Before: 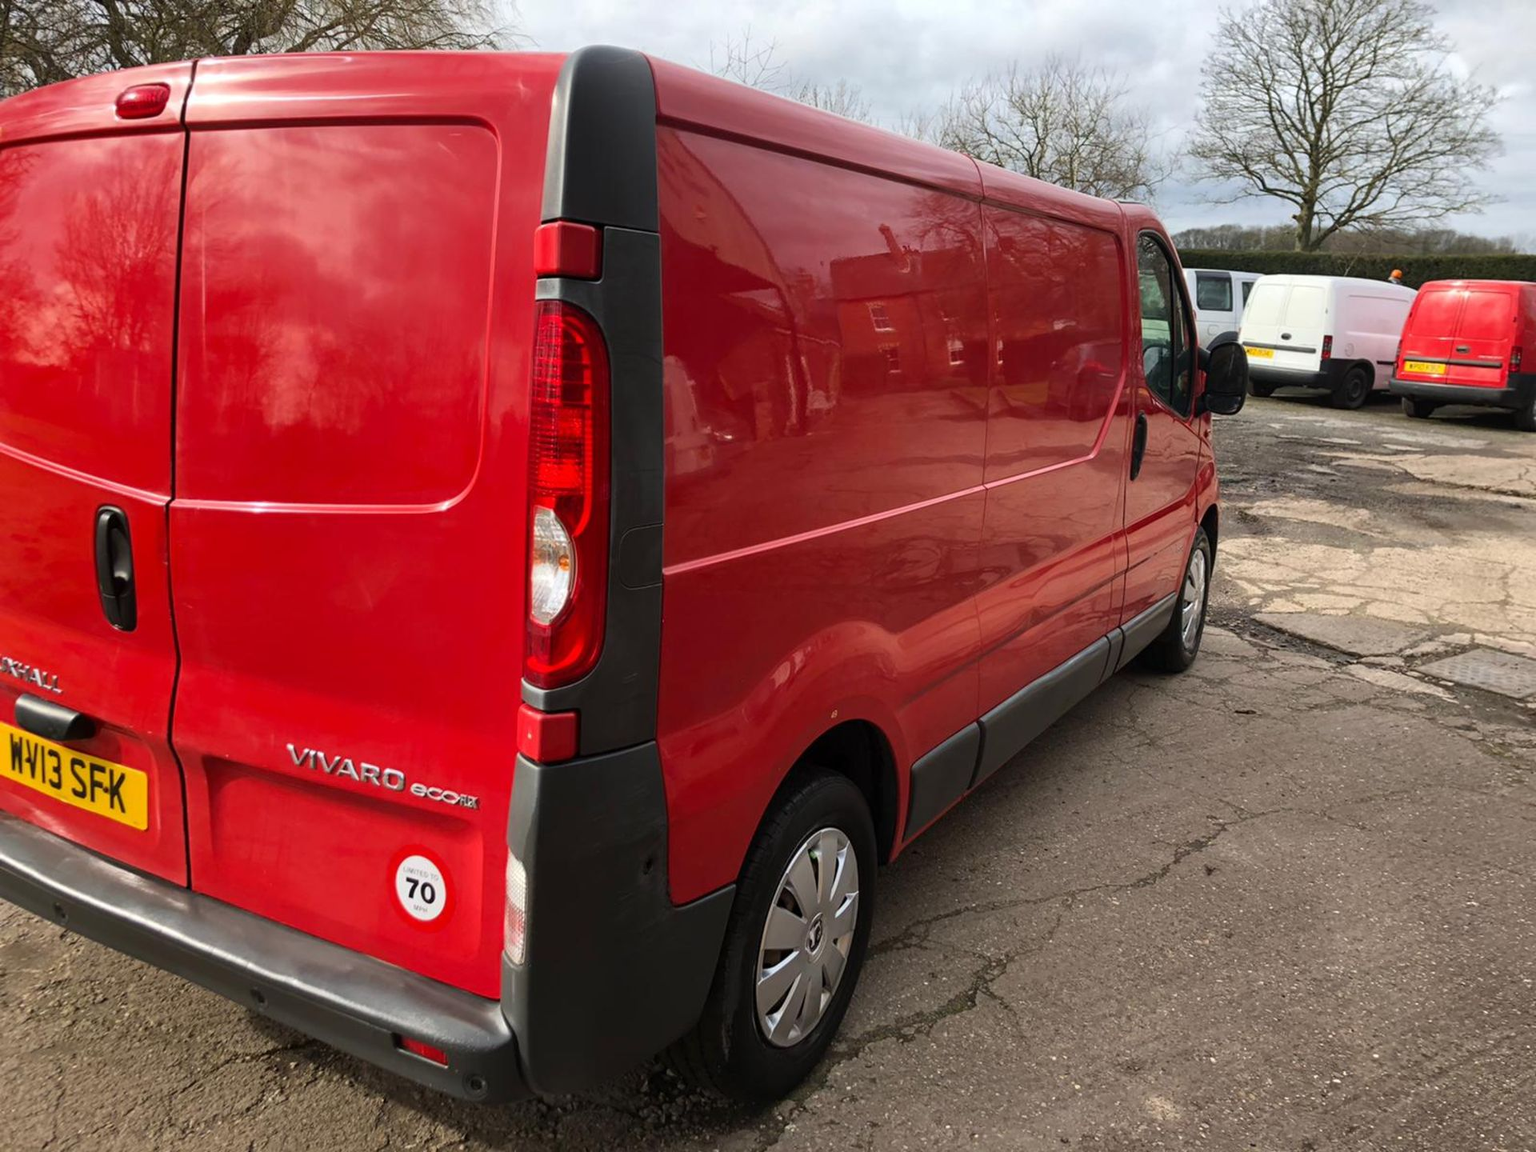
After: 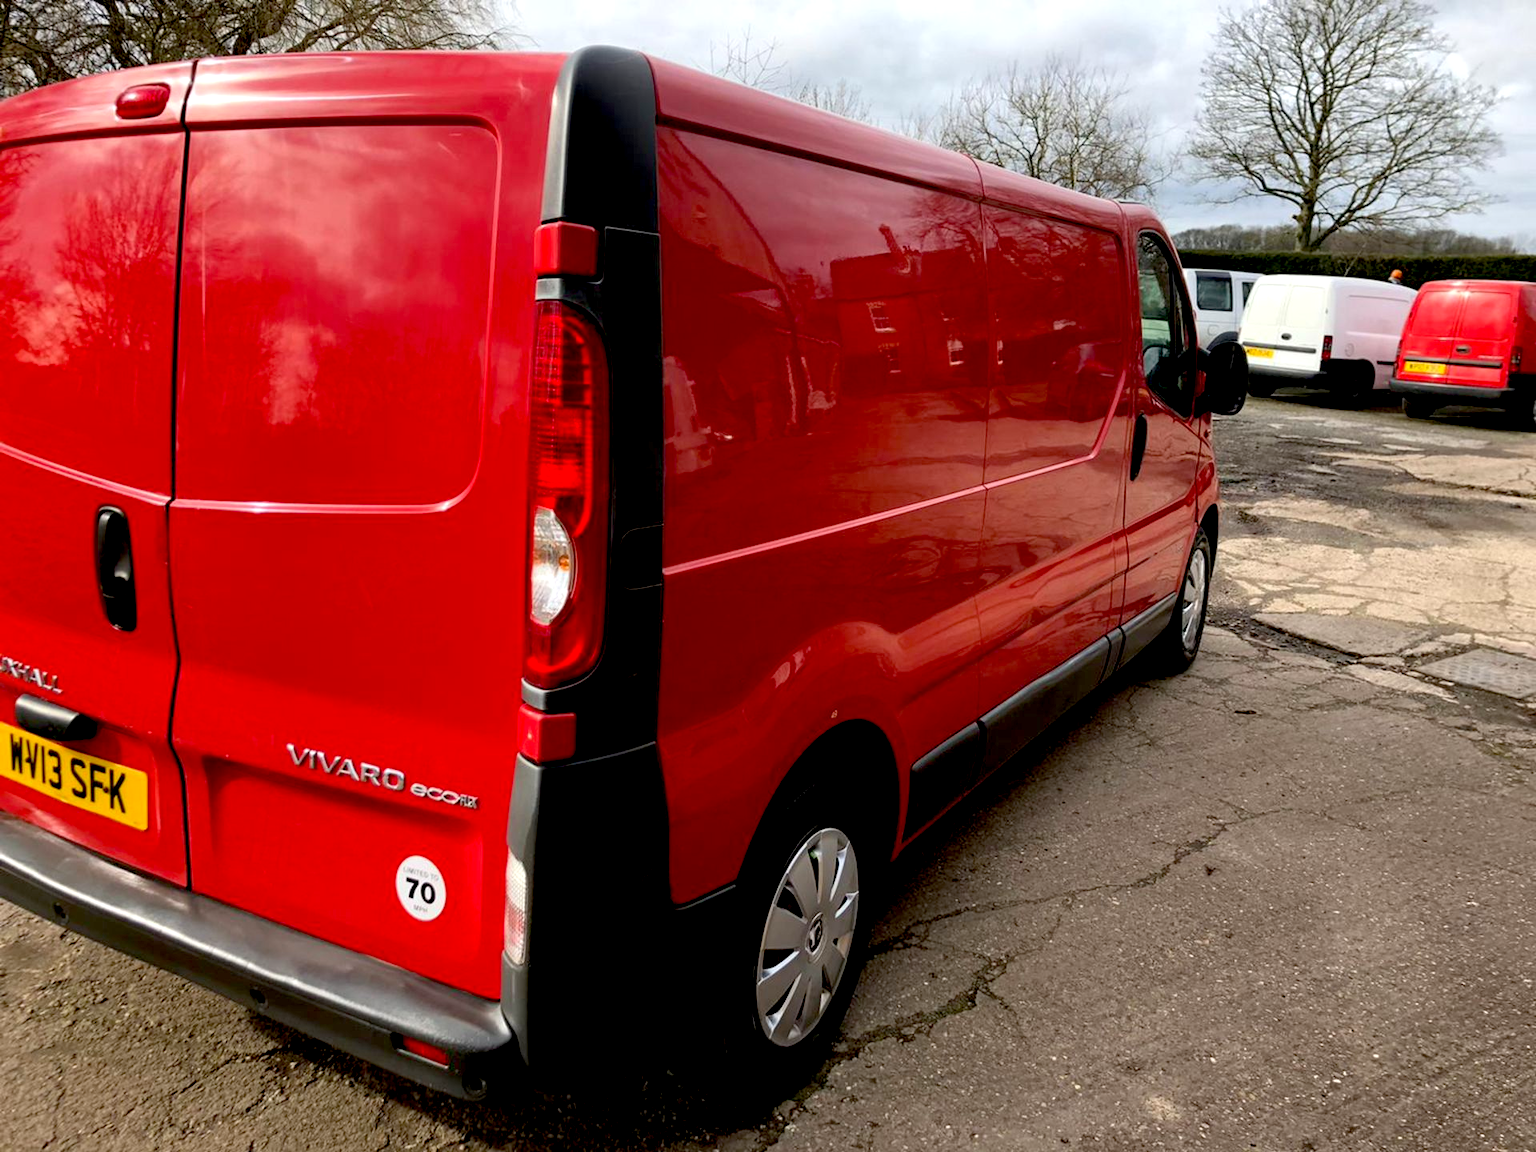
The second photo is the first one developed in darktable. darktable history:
exposure: black level correction 0.024, exposure 0.181 EV, compensate highlight preservation false
